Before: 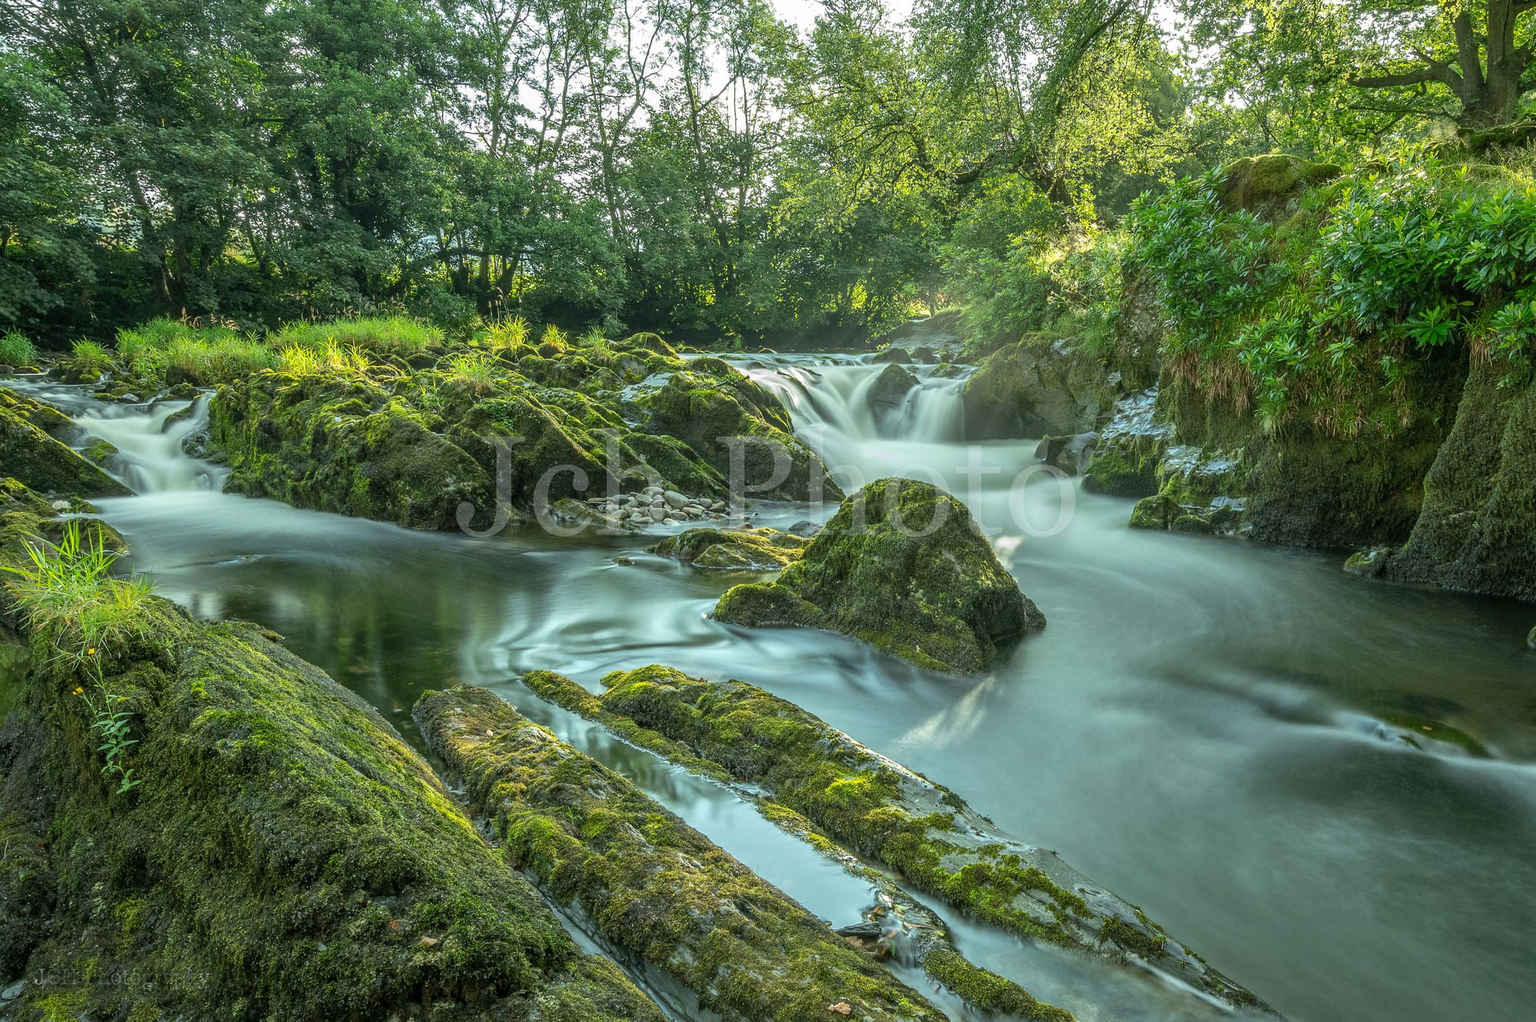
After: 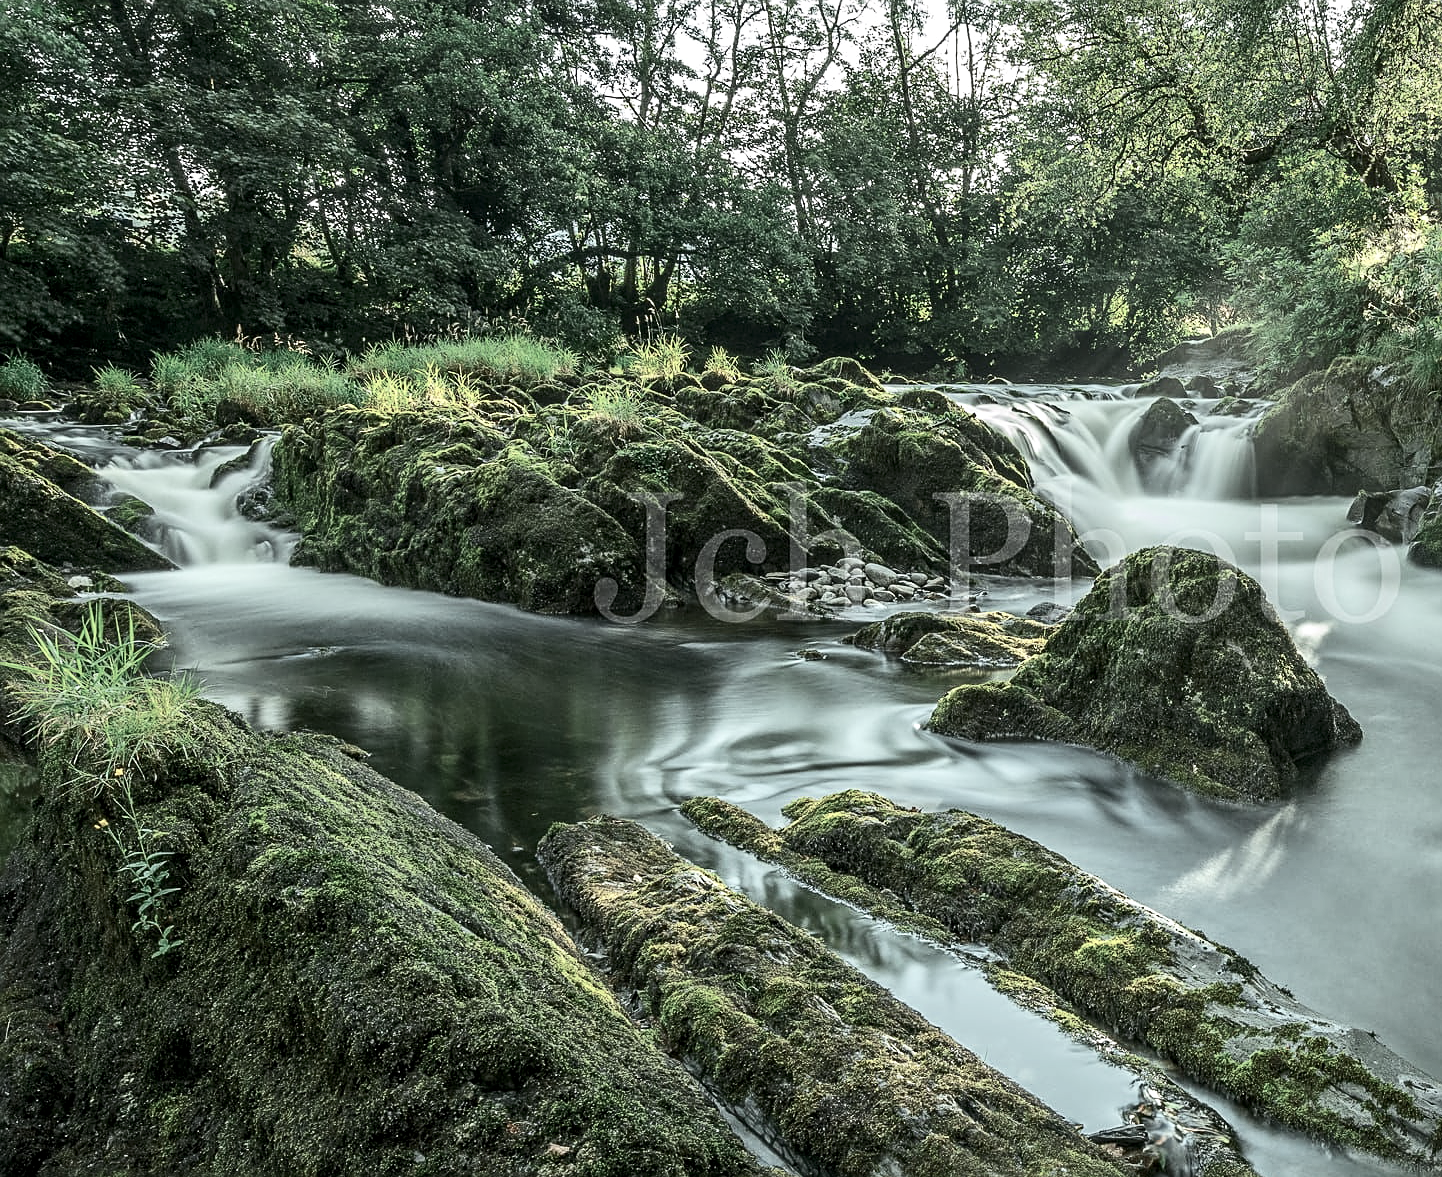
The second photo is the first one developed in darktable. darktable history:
crop: top 5.74%, right 27.864%, bottom 5.795%
local contrast: highlights 106%, shadows 101%, detail 119%, midtone range 0.2
color zones: curves: ch0 [(0, 0.5) (0.125, 0.4) (0.25, 0.5) (0.375, 0.4) (0.5, 0.4) (0.625, 0.35) (0.75, 0.35) (0.875, 0.5)]; ch1 [(0, 0.35) (0.125, 0.45) (0.25, 0.35) (0.375, 0.35) (0.5, 0.35) (0.625, 0.35) (0.75, 0.45) (0.875, 0.35)]; ch2 [(0, 0.6) (0.125, 0.5) (0.25, 0.5) (0.375, 0.6) (0.5, 0.6) (0.625, 0.5) (0.75, 0.5) (0.875, 0.5)]
contrast brightness saturation: contrast 0.252, saturation -0.32
sharpen: on, module defaults
